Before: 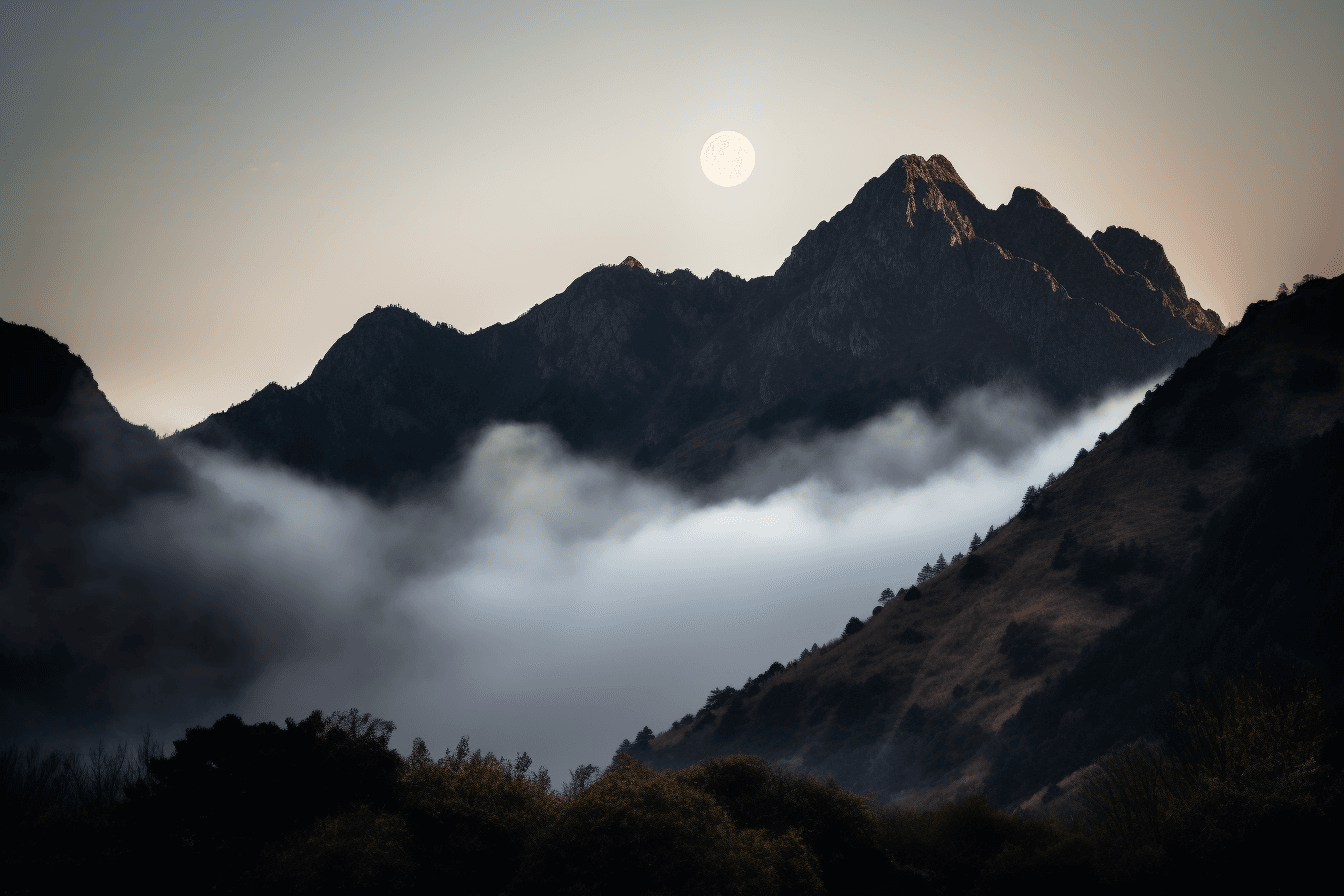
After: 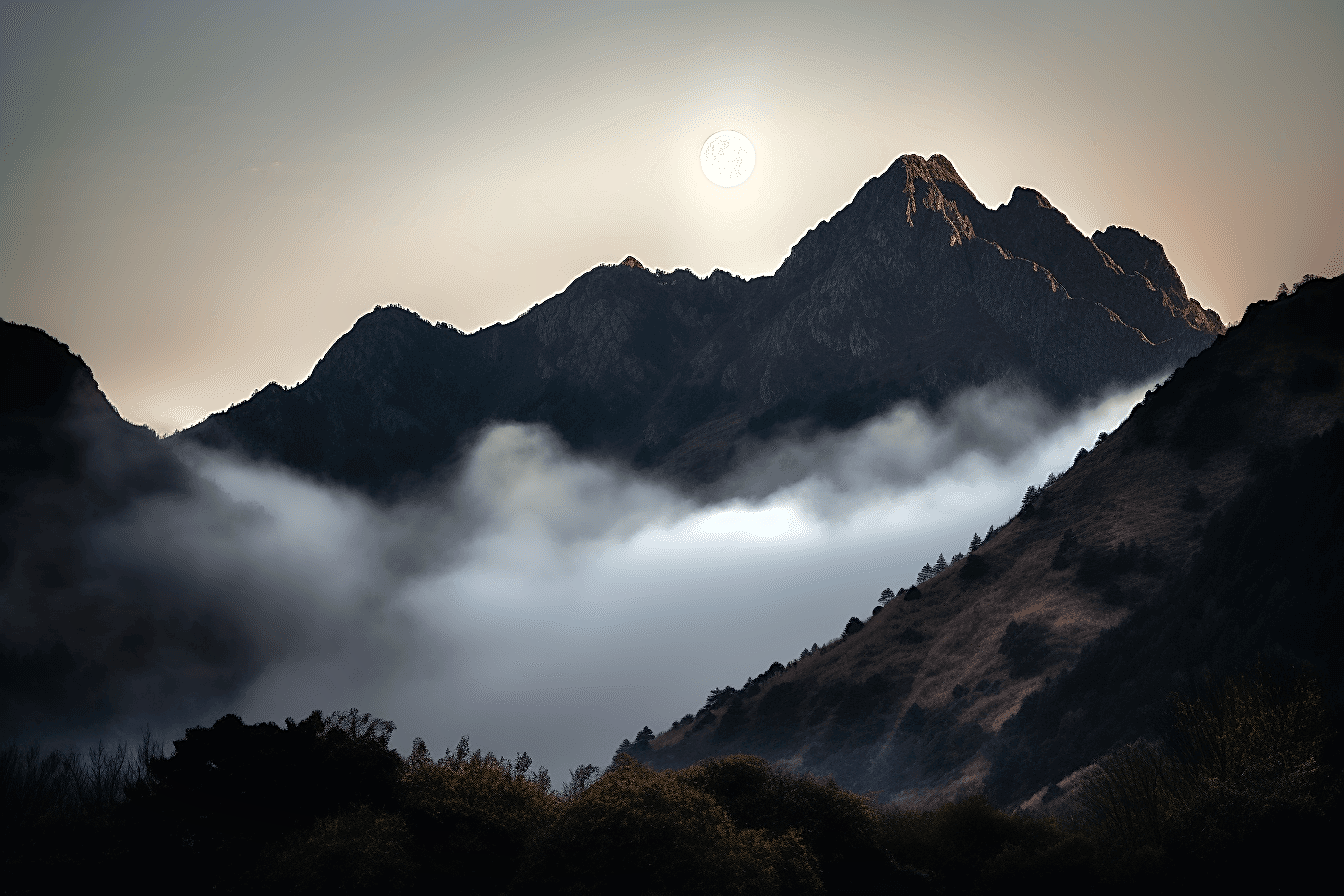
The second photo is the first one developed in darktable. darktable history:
tone equalizer: -8 EV -0.448 EV, -7 EV -0.354 EV, -6 EV -0.335 EV, -5 EV -0.215 EV, -3 EV 0.203 EV, -2 EV 0.346 EV, -1 EV 0.401 EV, +0 EV 0.415 EV, edges refinement/feathering 500, mask exposure compensation -1.57 EV, preserve details no
sharpen: on, module defaults
shadows and highlights: shadows 40.3, highlights -59.67
